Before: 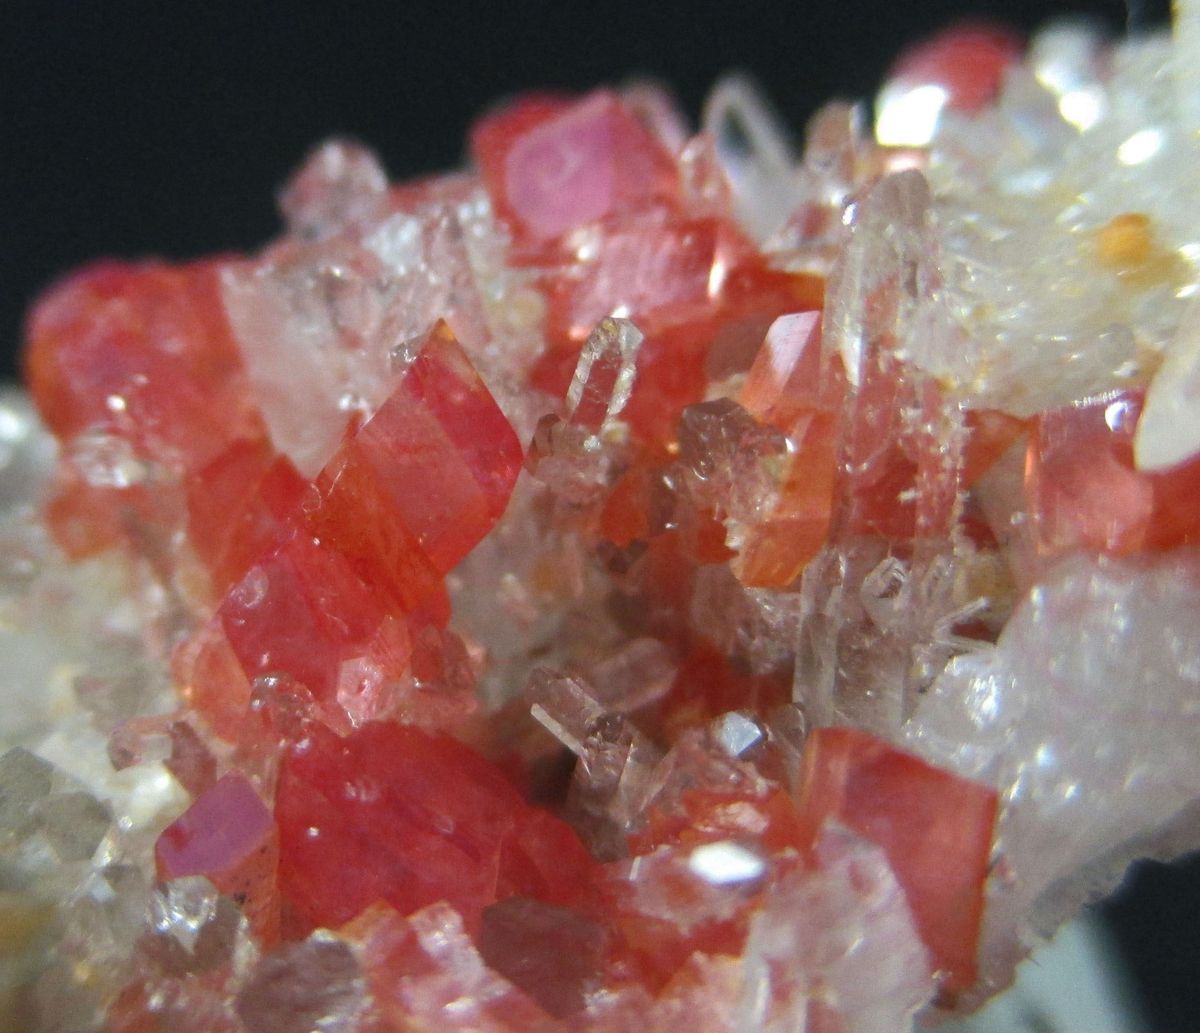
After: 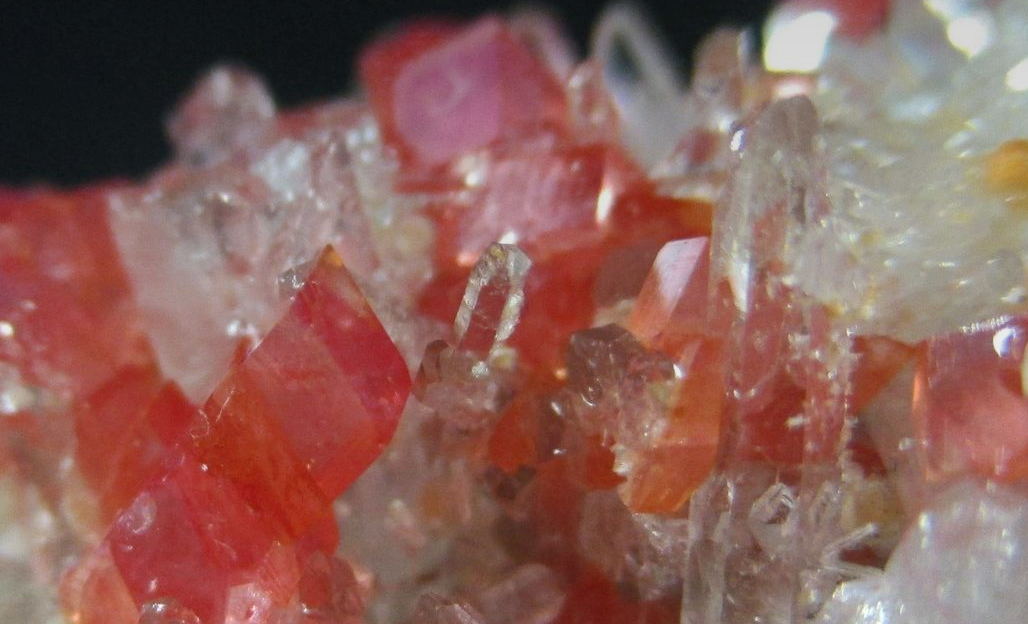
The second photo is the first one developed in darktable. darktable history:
graduated density: on, module defaults
crop and rotate: left 9.345%, top 7.22%, right 4.982%, bottom 32.331%
